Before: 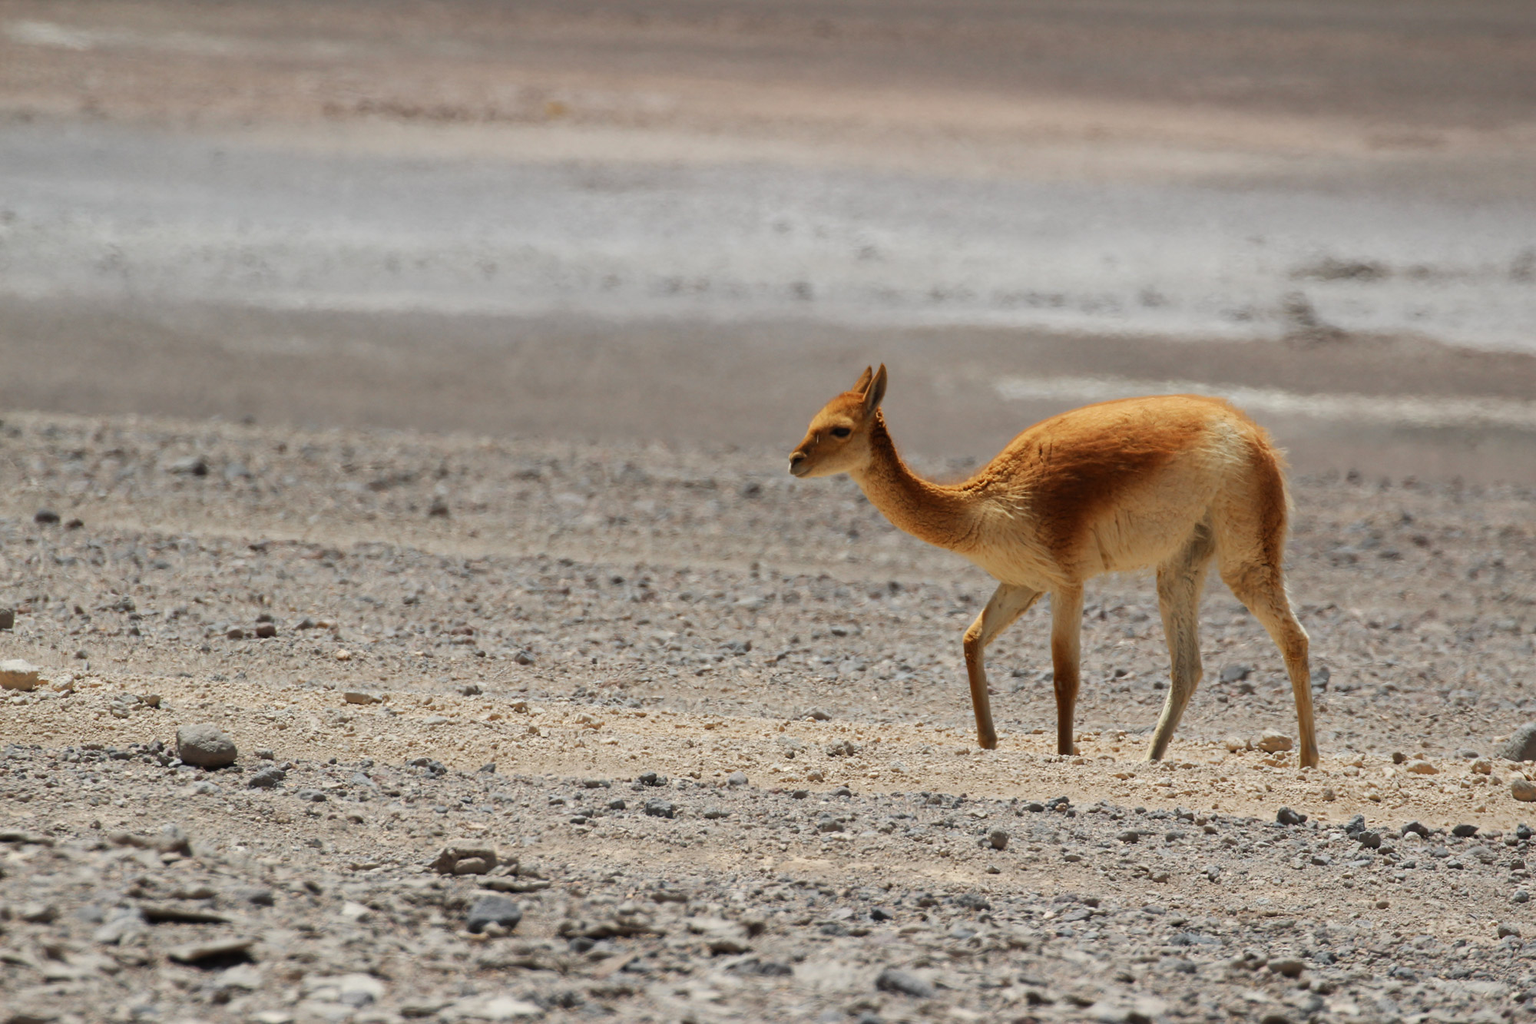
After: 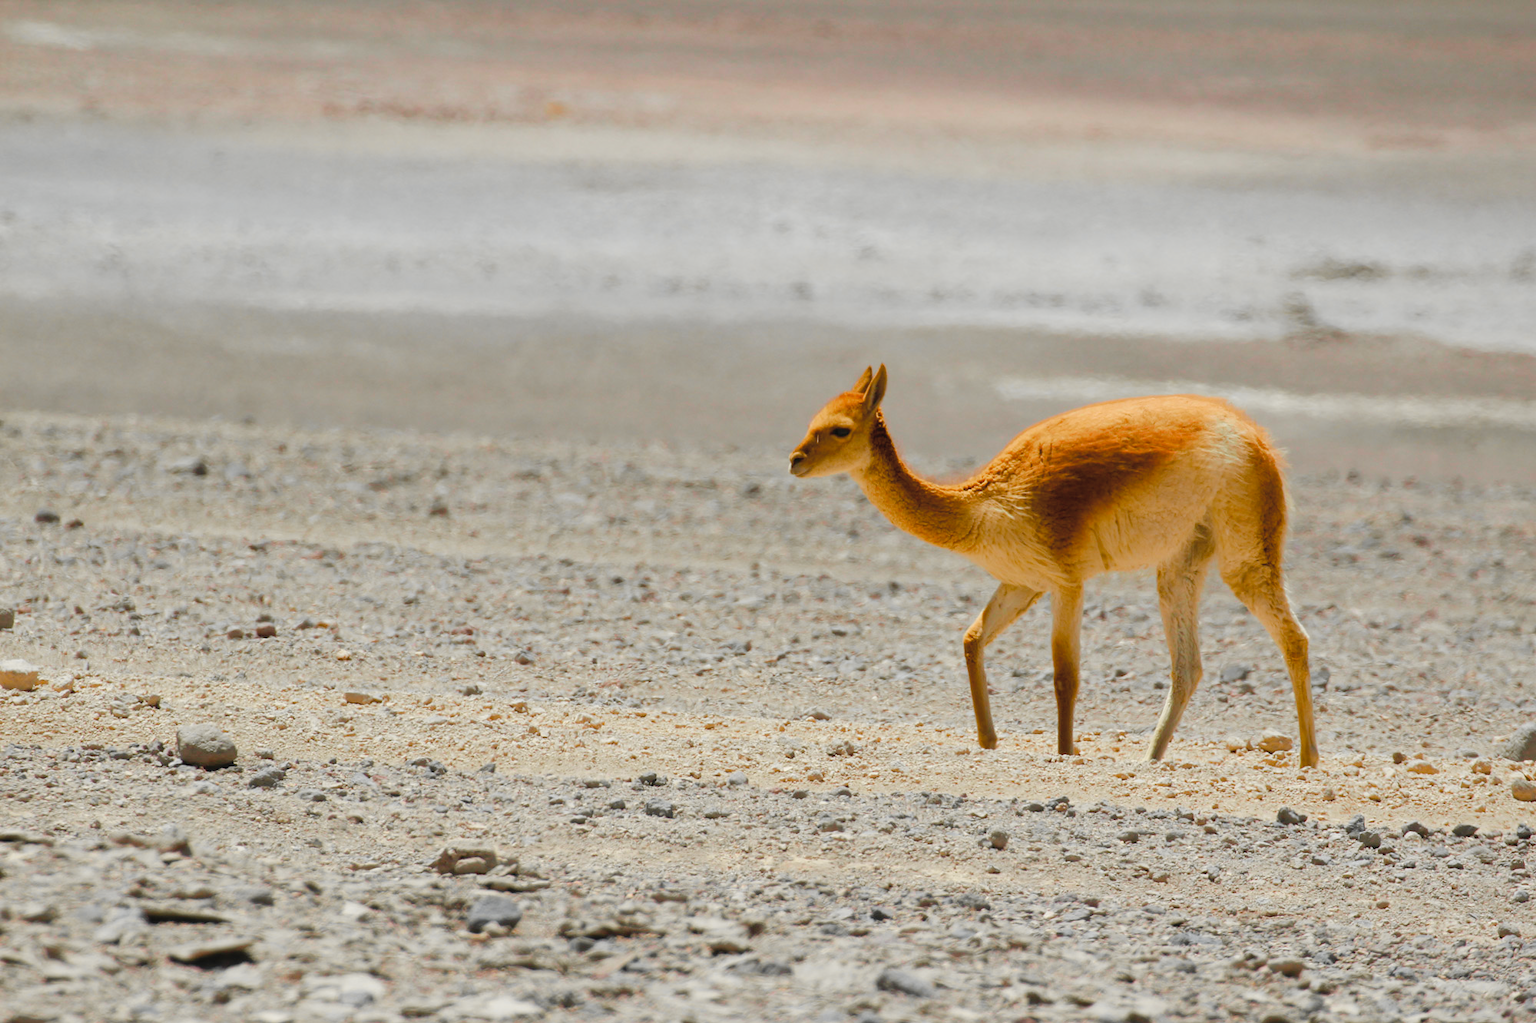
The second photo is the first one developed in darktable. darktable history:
color correction: highlights b* 0.053, saturation 0.993
color balance rgb: shadows lift › chroma 3.743%, shadows lift › hue 90.72°, linear chroma grading › global chroma 15.555%, perceptual saturation grading › global saturation 20%, perceptual saturation grading › highlights -50.15%, perceptual saturation grading › shadows 30.328%
contrast brightness saturation: brightness 0.135
tone curve: curves: ch0 [(0, 0.012) (0.036, 0.035) (0.274, 0.288) (0.504, 0.536) (0.844, 0.84) (1, 0.983)]; ch1 [(0, 0) (0.389, 0.403) (0.462, 0.486) (0.499, 0.498) (0.511, 0.502) (0.536, 0.547) (0.579, 0.578) (0.626, 0.645) (0.749, 0.781) (1, 1)]; ch2 [(0, 0) (0.457, 0.486) (0.5, 0.5) (0.557, 0.561) (0.614, 0.622) (0.704, 0.732) (1, 1)], color space Lab, independent channels, preserve colors none
